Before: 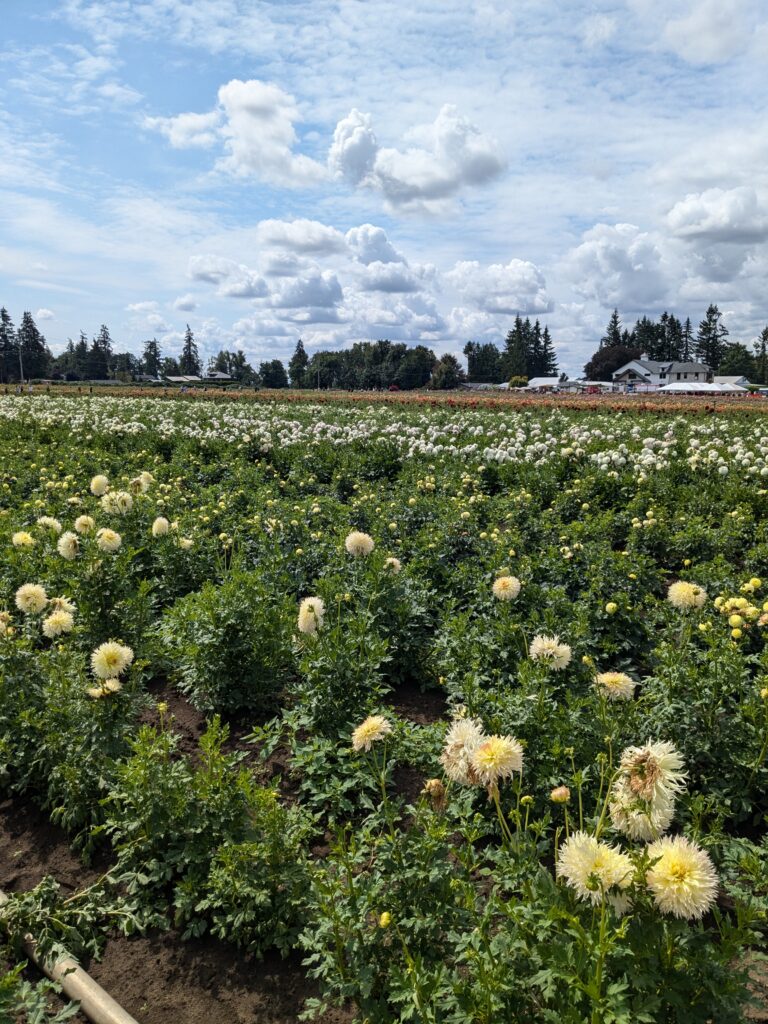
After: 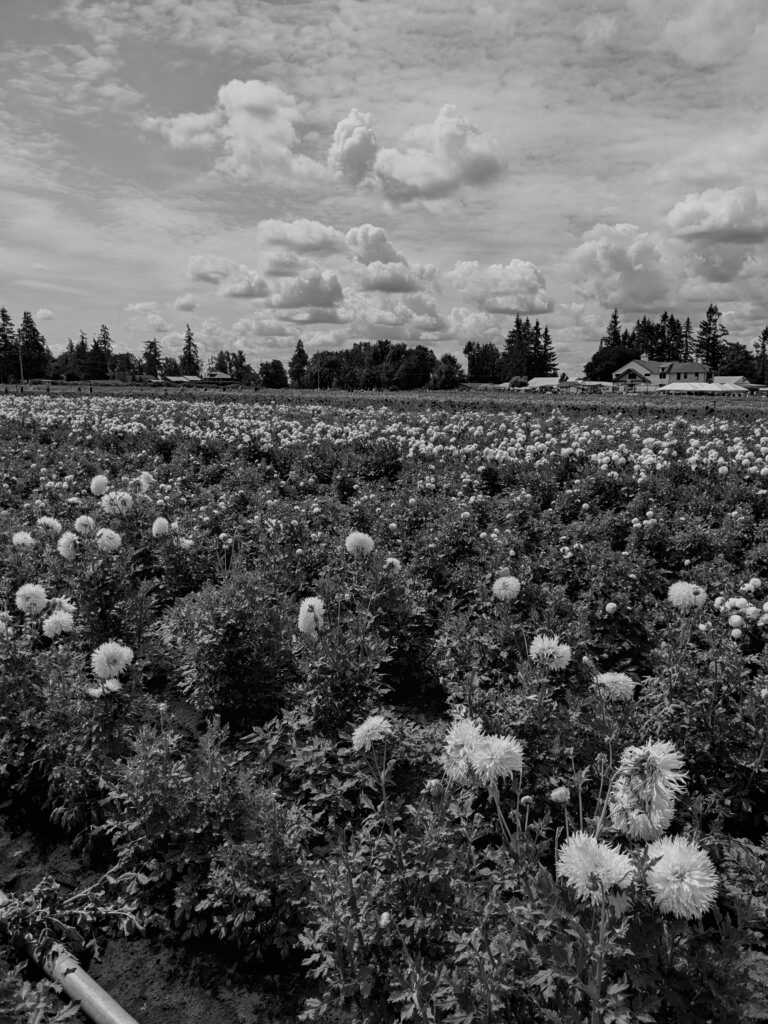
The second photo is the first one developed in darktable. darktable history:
filmic rgb: black relative exposure -15 EV, white relative exposure 3 EV, threshold 6 EV, target black luminance 0%, hardness 9.27, latitude 99%, contrast 0.912, shadows ↔ highlights balance 0.505%, add noise in highlights 0, color science v3 (2019), use custom middle-gray values true, iterations of high-quality reconstruction 0, contrast in highlights soft, enable highlight reconstruction true
local contrast: mode bilateral grid, contrast 100, coarseness 100, detail 91%, midtone range 0.2
haze removal: compatibility mode true, adaptive false
levels: levels [0.029, 0.545, 0.971]
monochrome: a 30.25, b 92.03
